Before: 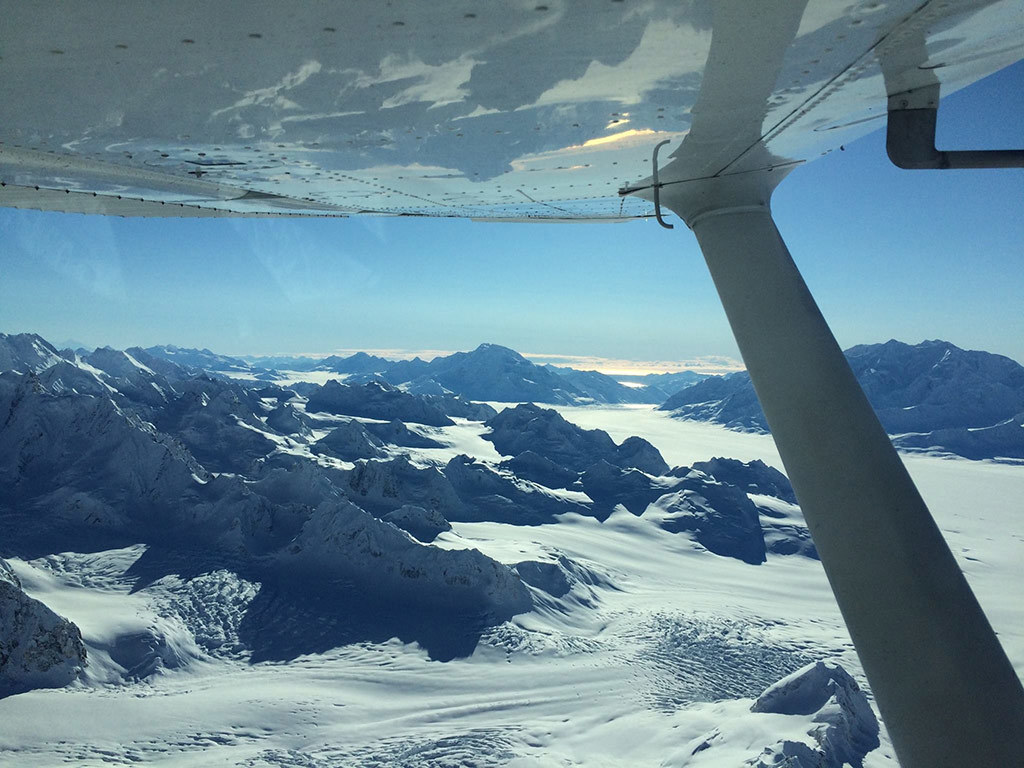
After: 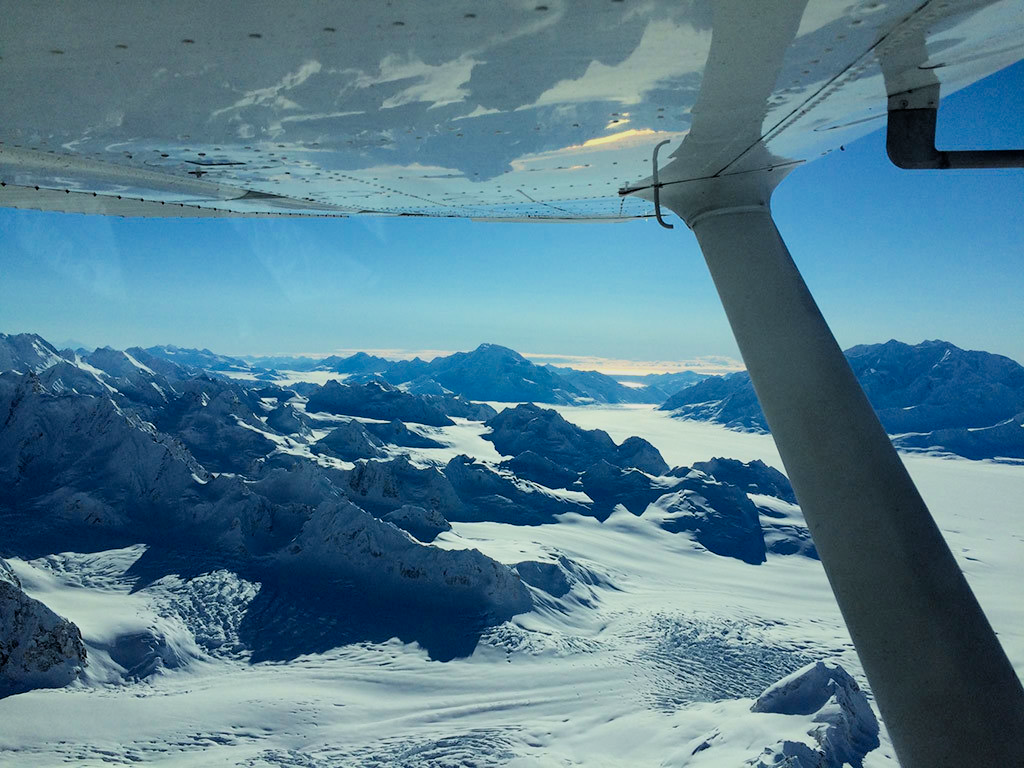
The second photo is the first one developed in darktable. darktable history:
filmic rgb: black relative exposure -7.75 EV, white relative exposure 4.4 EV, threshold 3 EV, target black luminance 0%, hardness 3.76, latitude 50.51%, contrast 1.074, highlights saturation mix 10%, shadows ↔ highlights balance -0.22%, color science v4 (2020), enable highlight reconstruction true
shadows and highlights: radius 264.75, soften with gaussian
